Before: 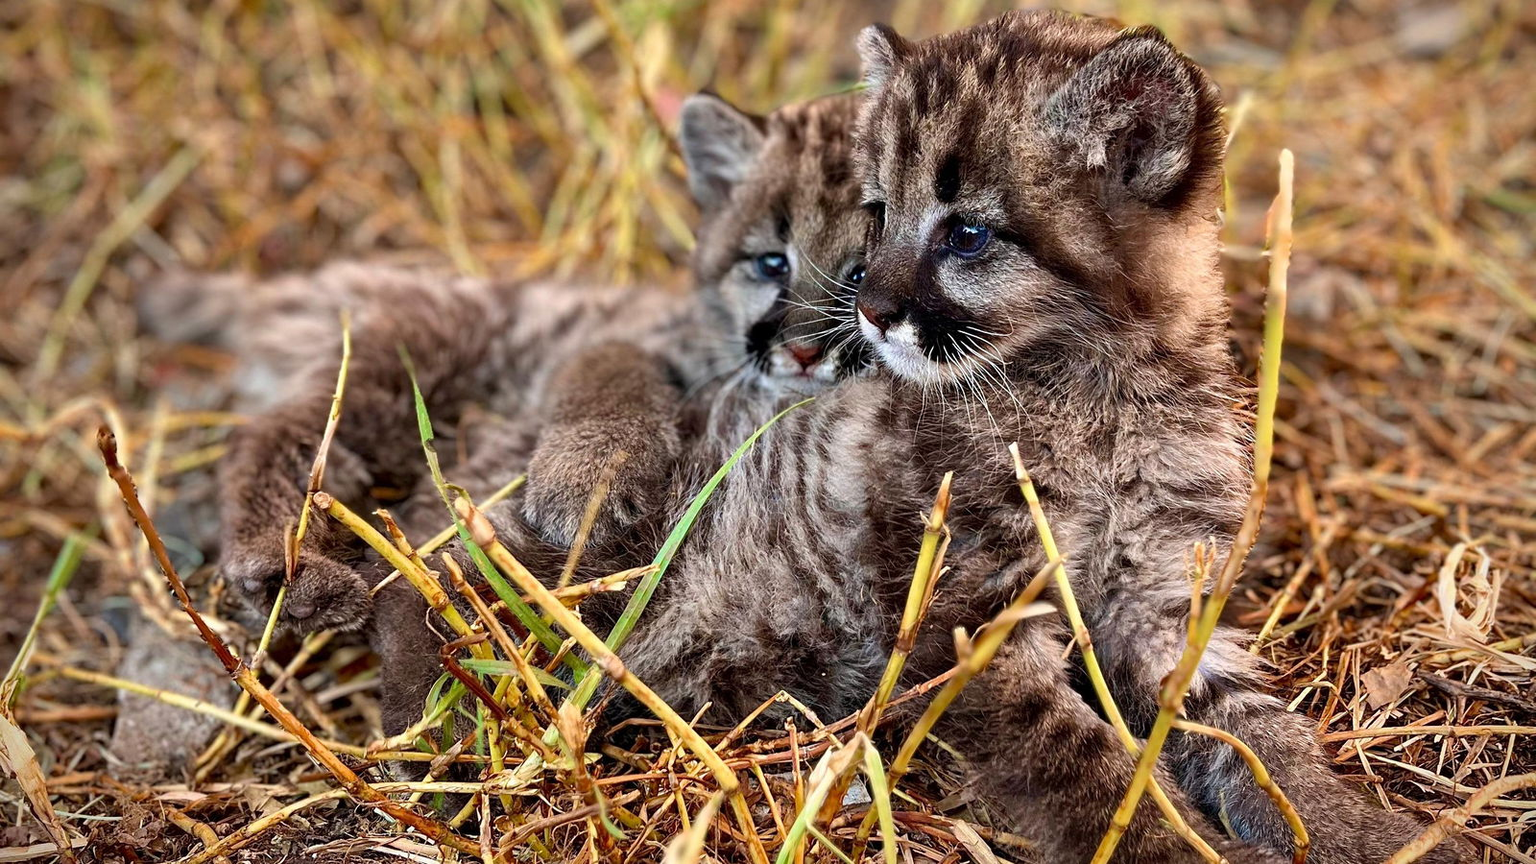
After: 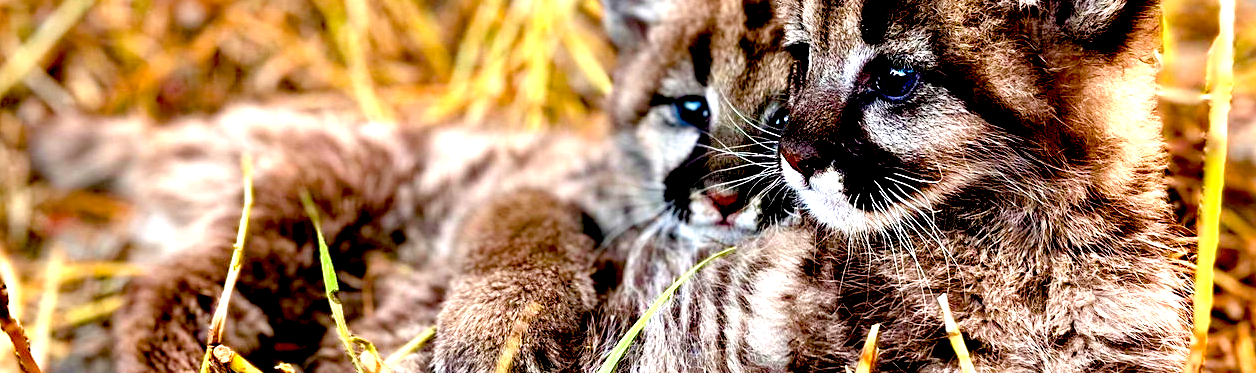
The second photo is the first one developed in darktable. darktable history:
exposure: black level correction 0.036, exposure 0.906 EV, compensate highlight preservation false
color balance rgb: linear chroma grading › shadows 31.419%, linear chroma grading › global chroma -2.526%, linear chroma grading › mid-tones 4.407%, perceptual saturation grading › global saturation 0.094%, global vibrance 26.034%, contrast 6.782%
crop: left 7.072%, top 18.654%, right 14.408%, bottom 39.839%
